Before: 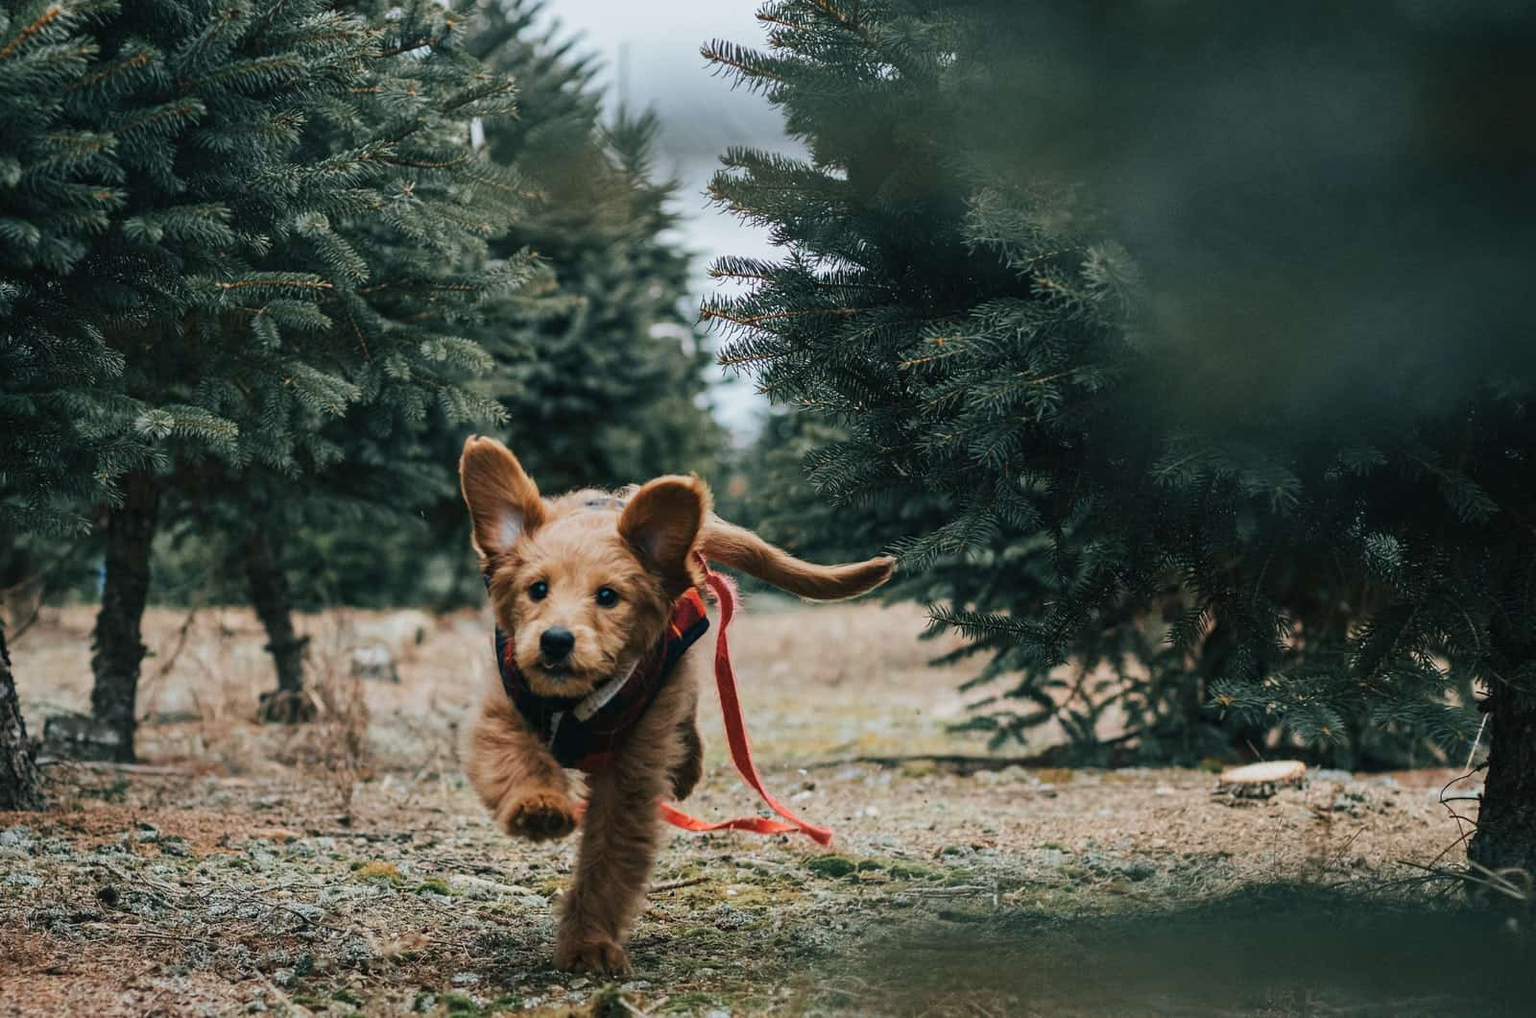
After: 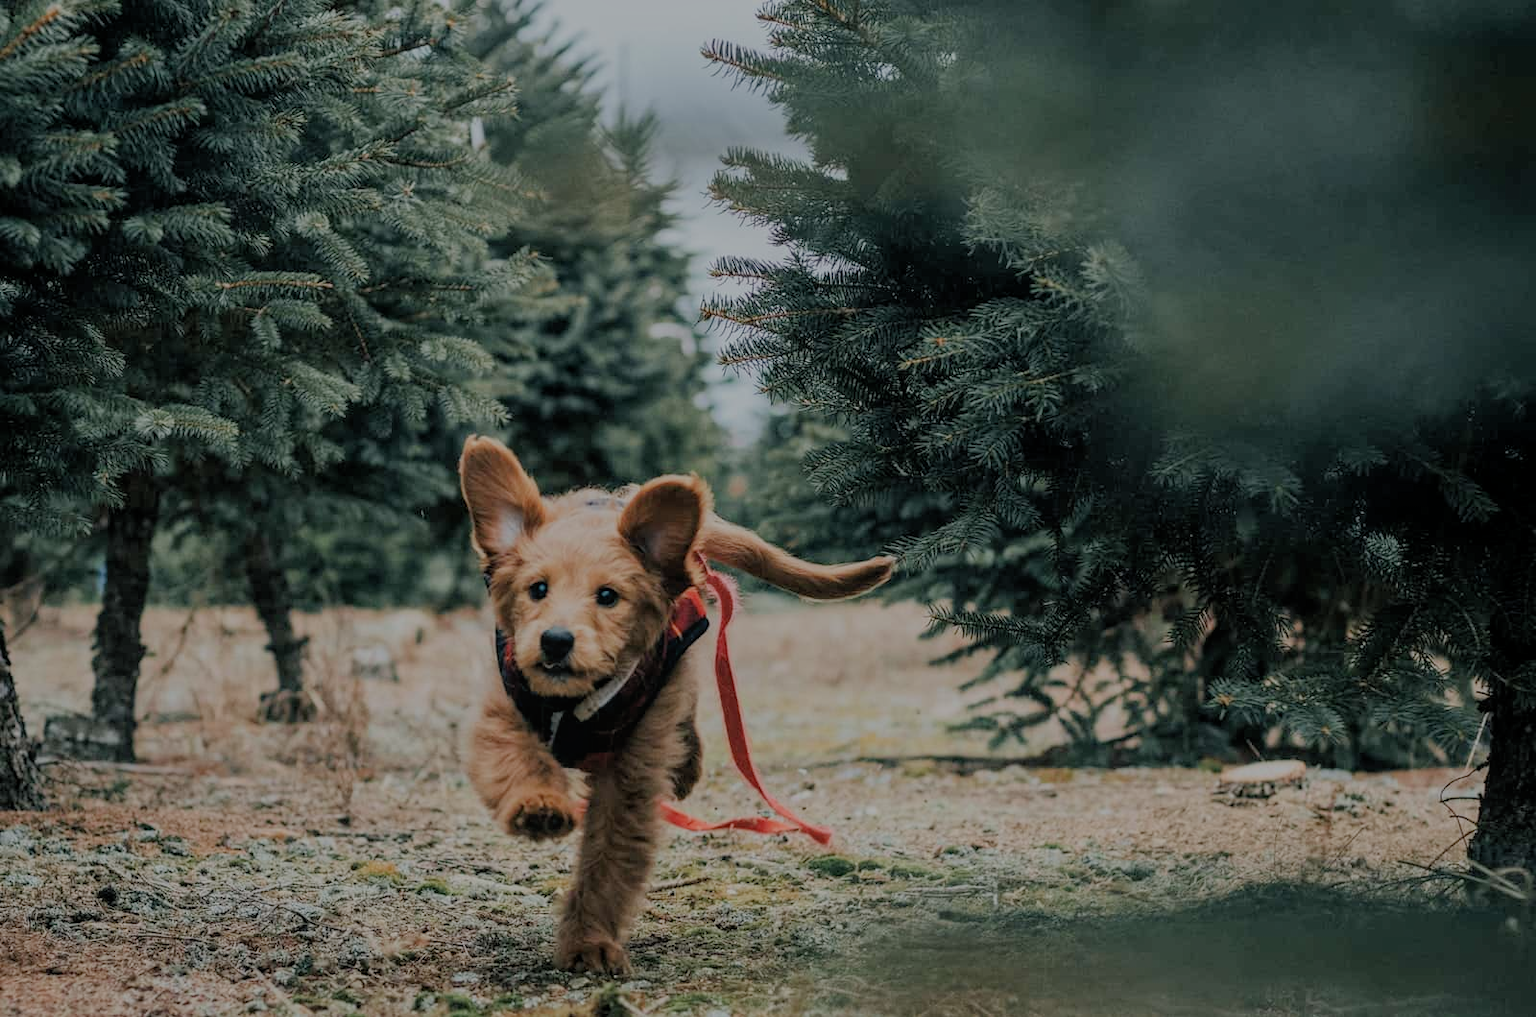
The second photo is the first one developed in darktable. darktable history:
local contrast: detail 109%
filmic rgb: black relative exposure -7.07 EV, white relative exposure 6 EV, threshold 3.05 EV, target black luminance 0%, hardness 2.75, latitude 61.12%, contrast 0.695, highlights saturation mix 11.07%, shadows ↔ highlights balance -0.099%, enable highlight reconstruction true
